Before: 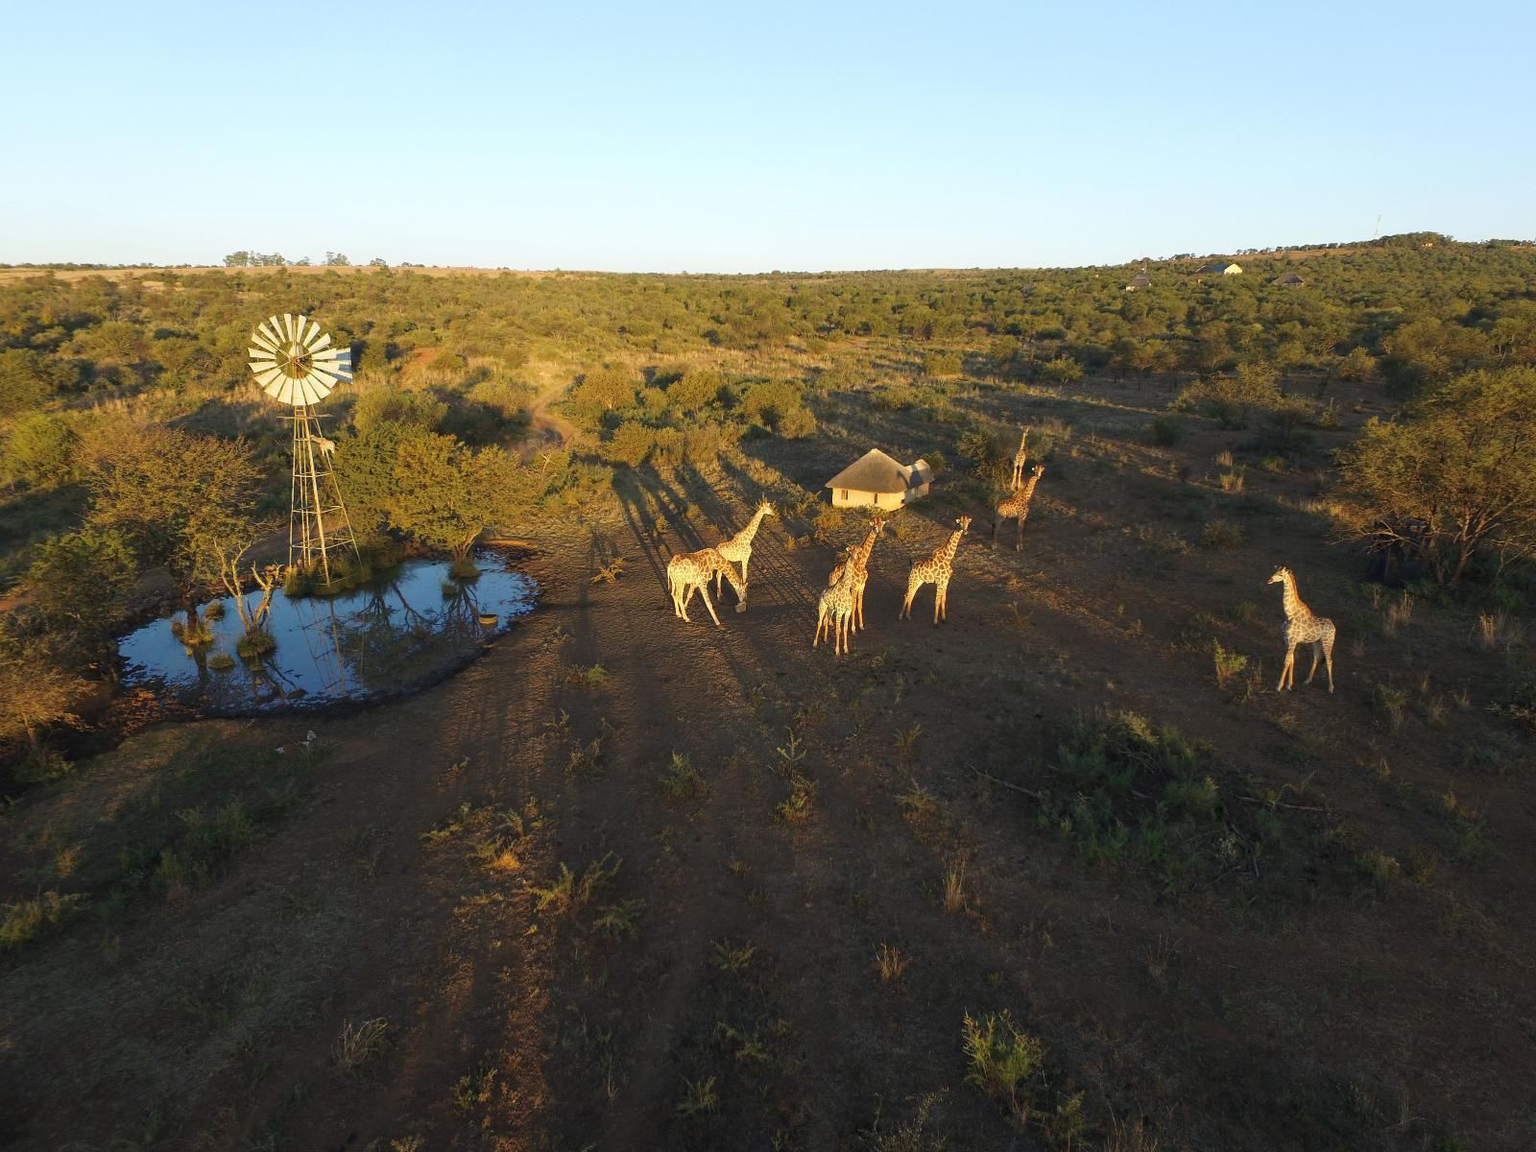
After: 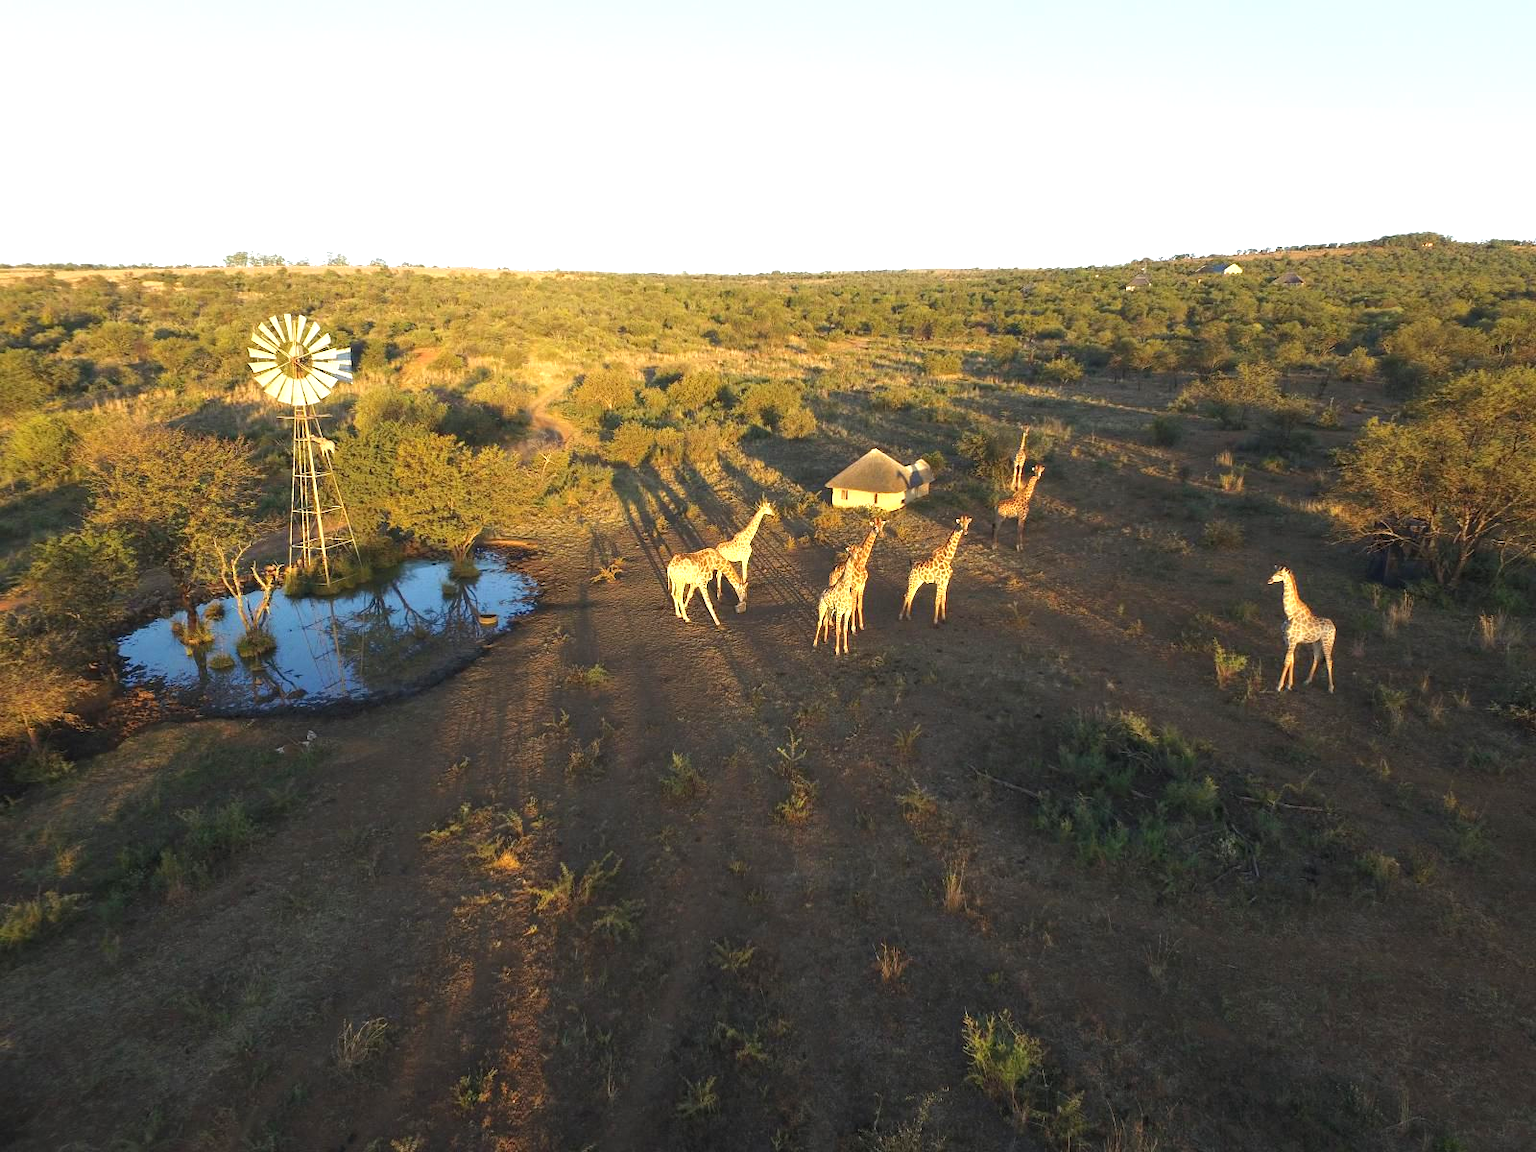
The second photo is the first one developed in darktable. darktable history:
exposure: exposure 0.747 EV, compensate exposure bias true, compensate highlight preservation false
